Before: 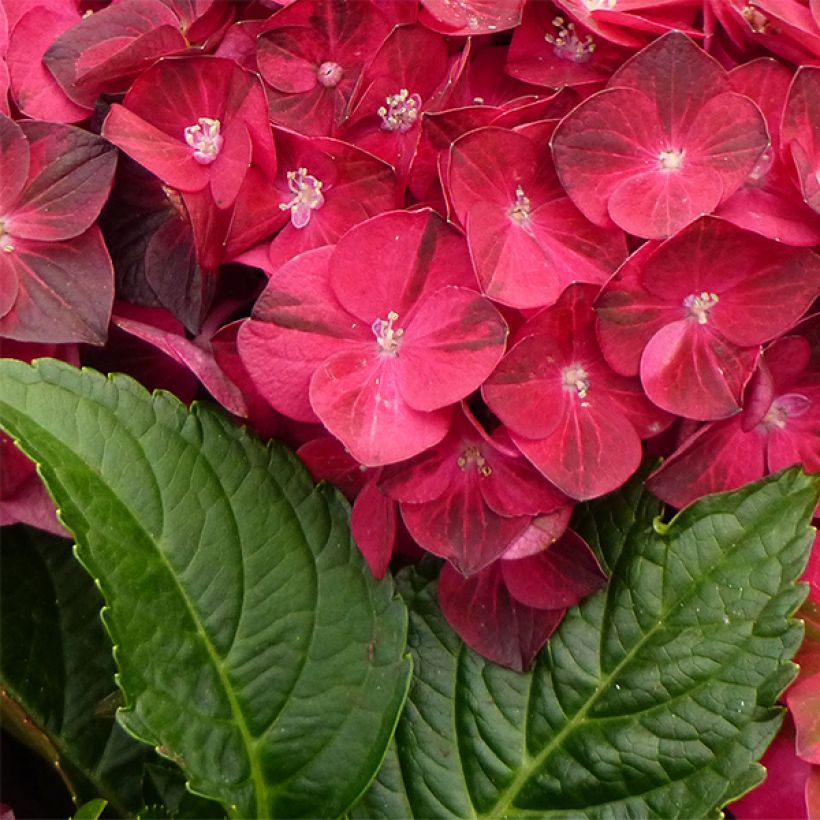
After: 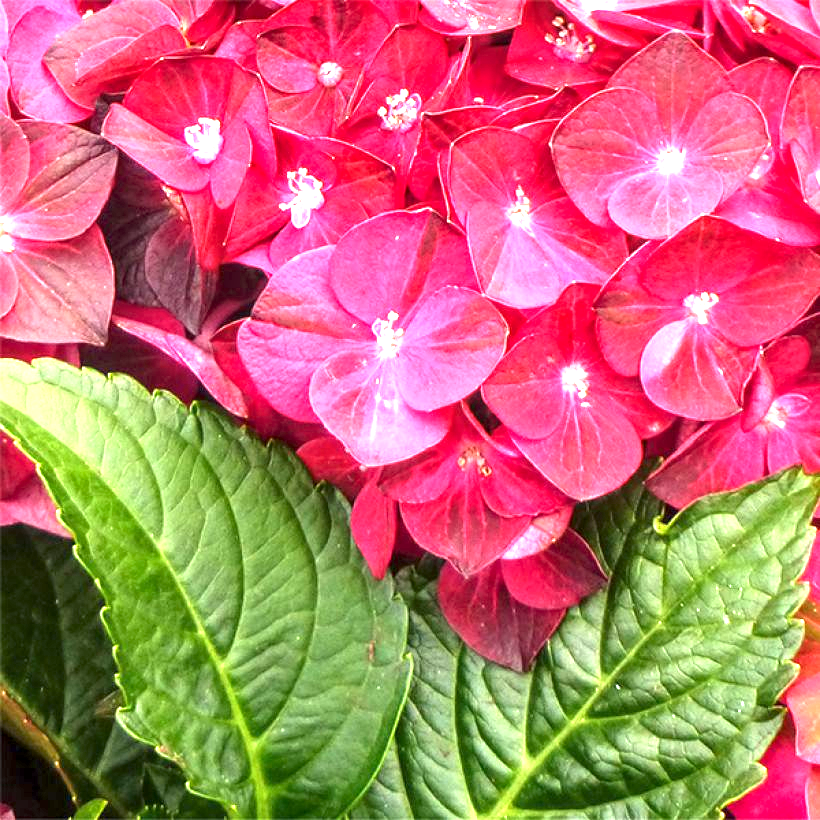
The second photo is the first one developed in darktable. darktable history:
exposure: exposure 2.014 EV, compensate exposure bias true, compensate highlight preservation false
local contrast: on, module defaults
